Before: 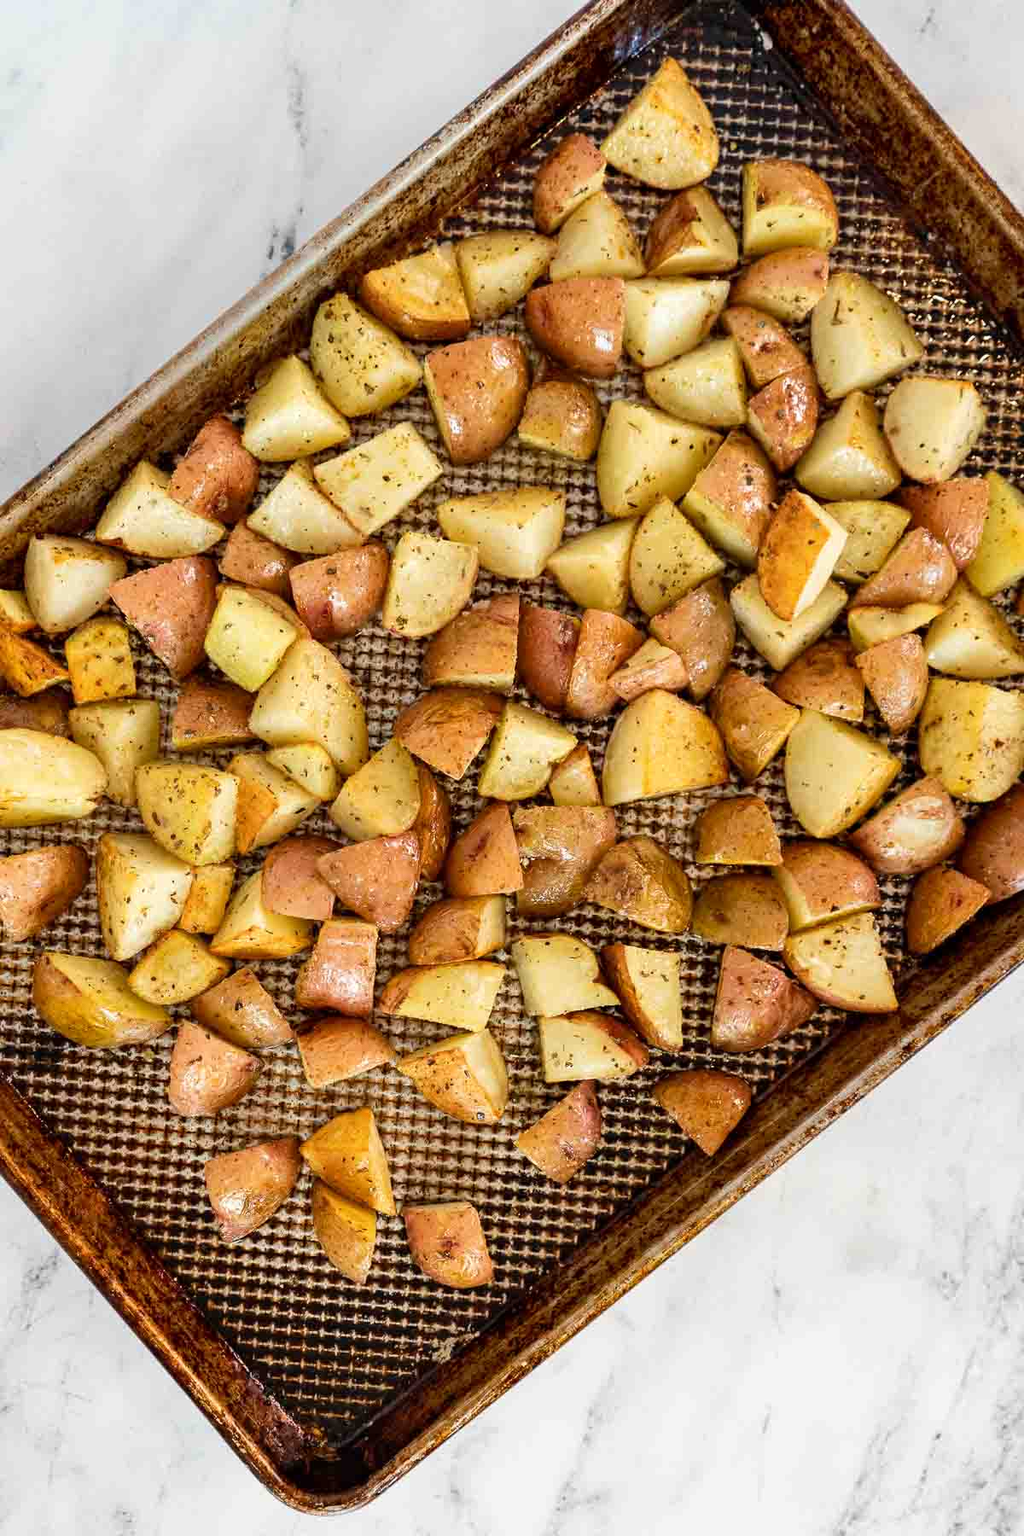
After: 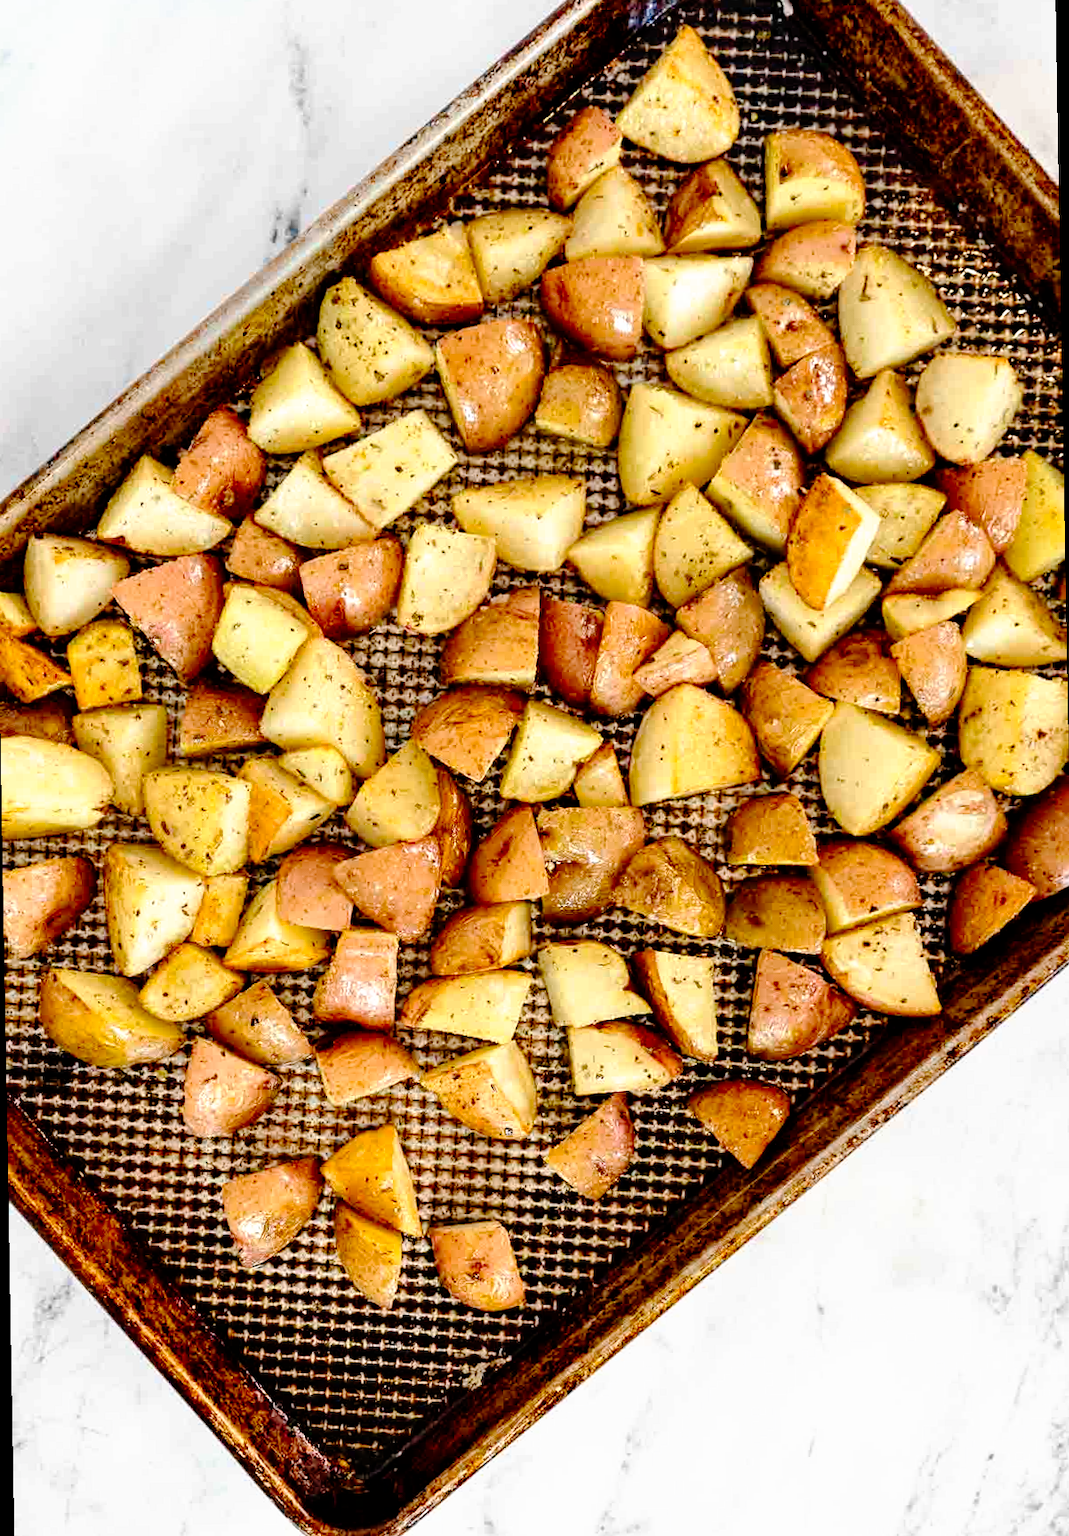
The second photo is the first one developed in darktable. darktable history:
rotate and perspective: rotation -1°, crop left 0.011, crop right 0.989, crop top 0.025, crop bottom 0.975
tone curve: curves: ch0 [(0, 0) (0.003, 0) (0.011, 0.001) (0.025, 0.001) (0.044, 0.002) (0.069, 0.007) (0.1, 0.015) (0.136, 0.027) (0.177, 0.066) (0.224, 0.122) (0.277, 0.219) (0.335, 0.327) (0.399, 0.432) (0.468, 0.527) (0.543, 0.615) (0.623, 0.695) (0.709, 0.777) (0.801, 0.874) (0.898, 0.973) (1, 1)], preserve colors none
